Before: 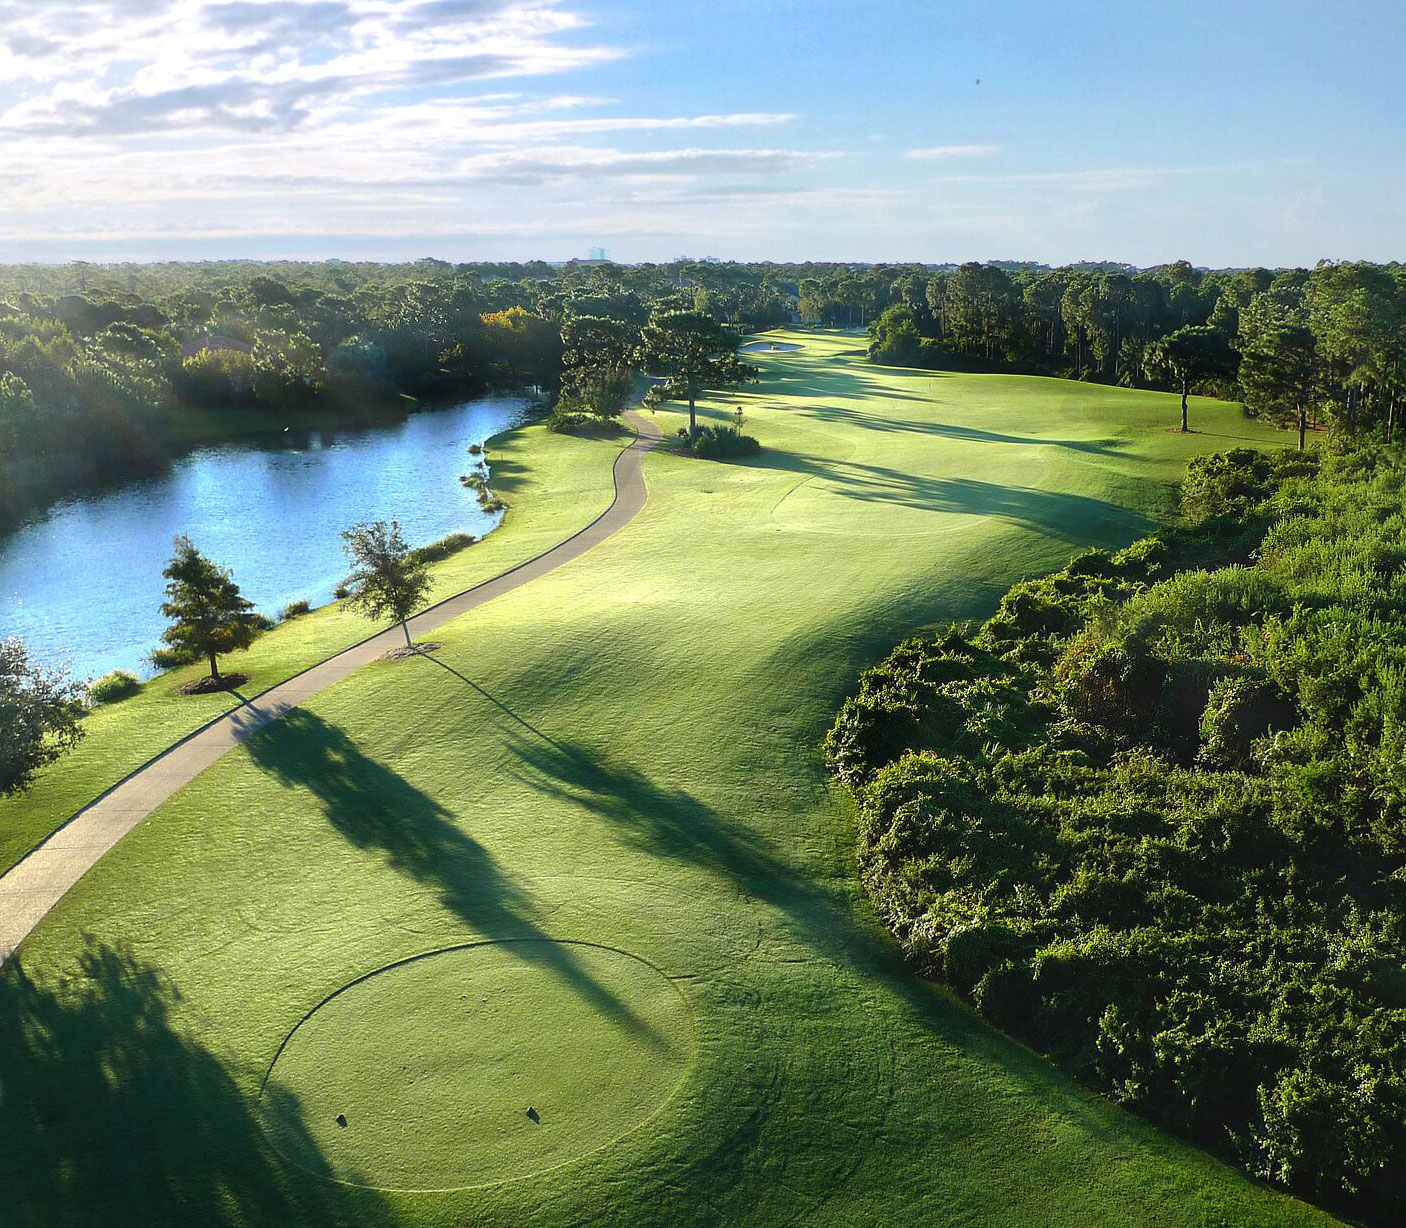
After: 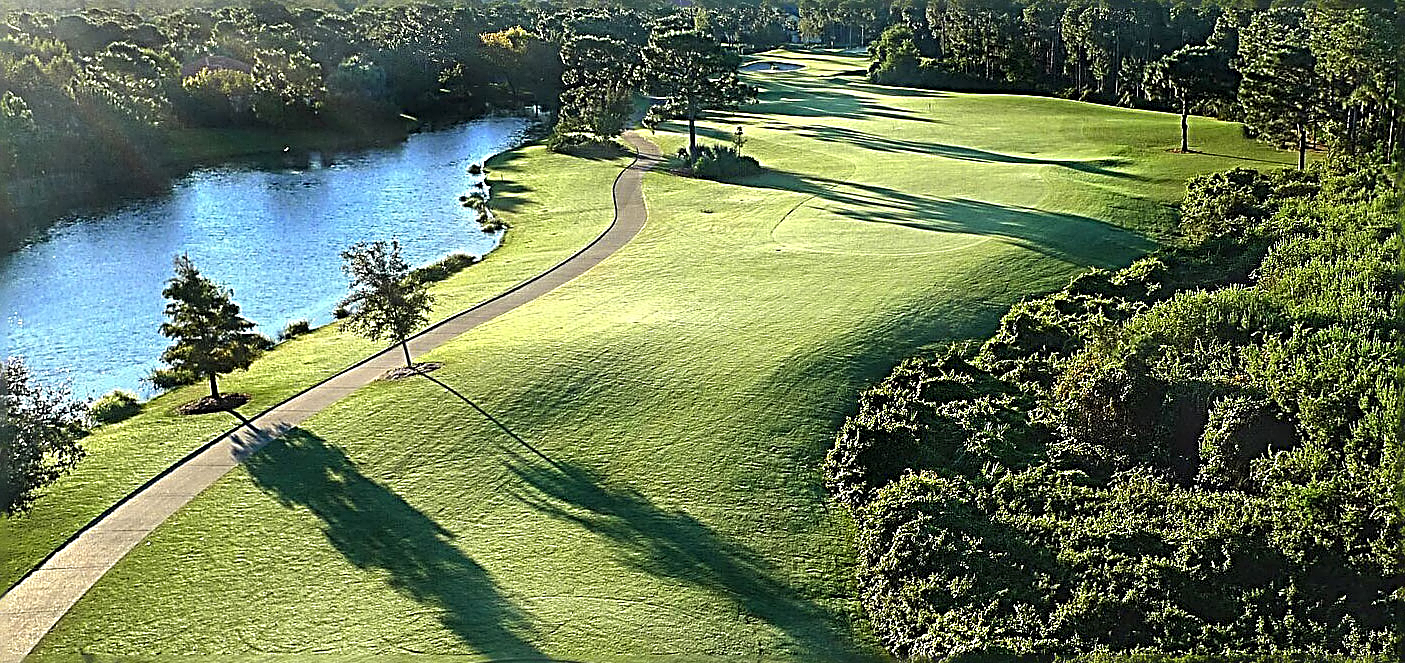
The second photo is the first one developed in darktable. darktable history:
sharpen: radius 3.164, amount 1.717
crop and rotate: top 22.862%, bottom 23.131%
